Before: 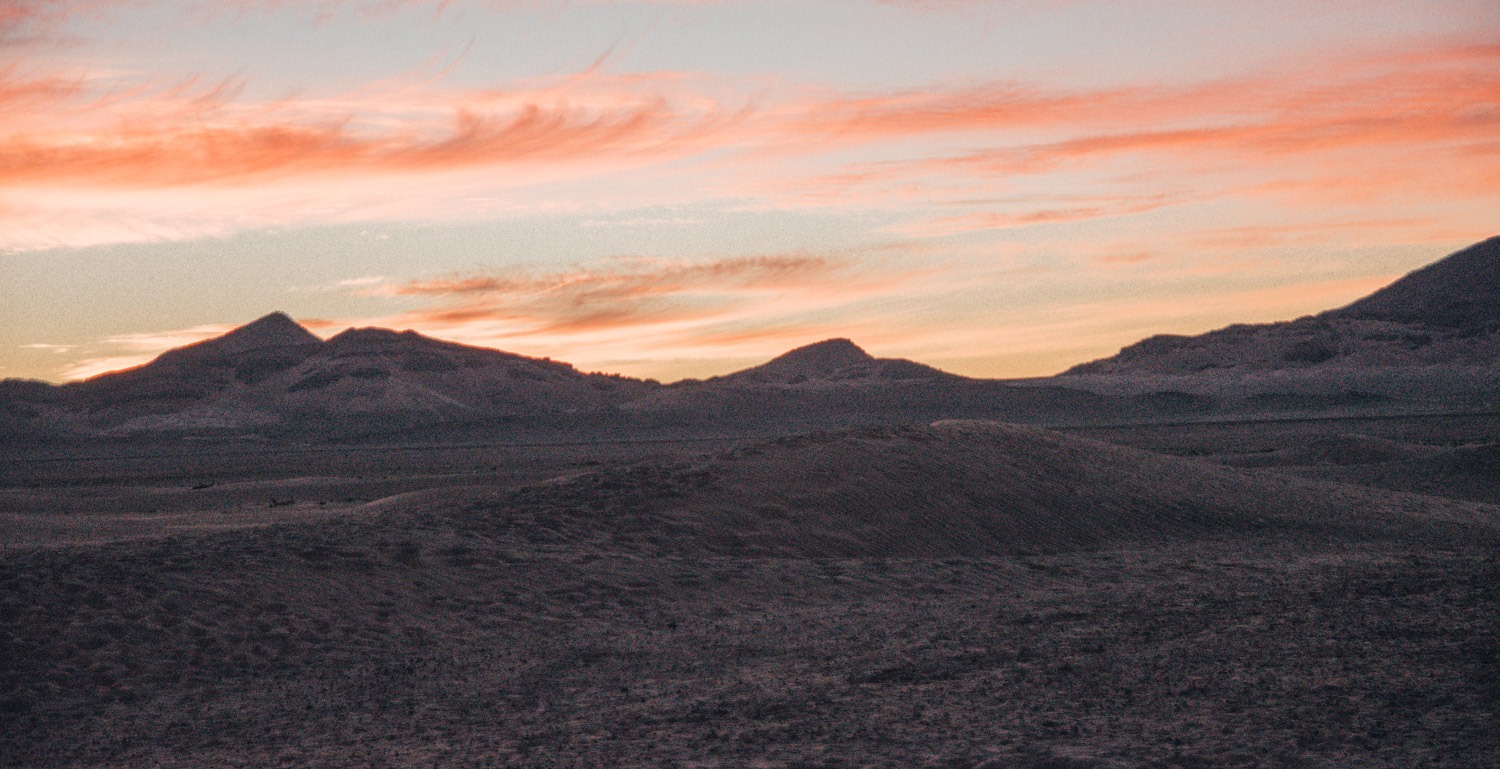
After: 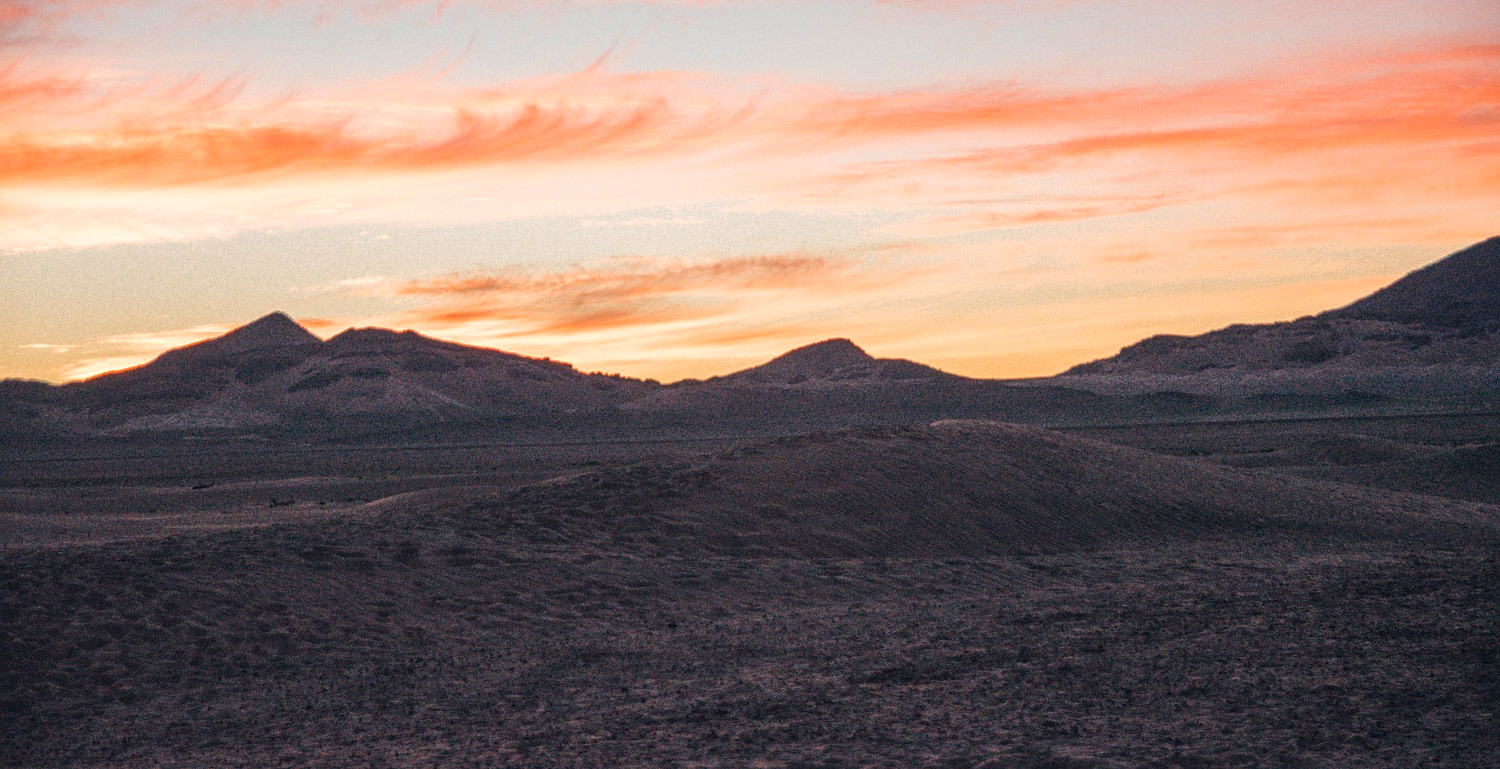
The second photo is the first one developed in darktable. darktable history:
sharpen: amount 0.204
color balance rgb: shadows lift › chroma 1.784%, shadows lift › hue 262.16°, perceptual saturation grading › global saturation 14.824%, perceptual brilliance grading › highlights 6.852%, perceptual brilliance grading › mid-tones 17.534%, perceptual brilliance grading › shadows -5.368%, global vibrance 20%
